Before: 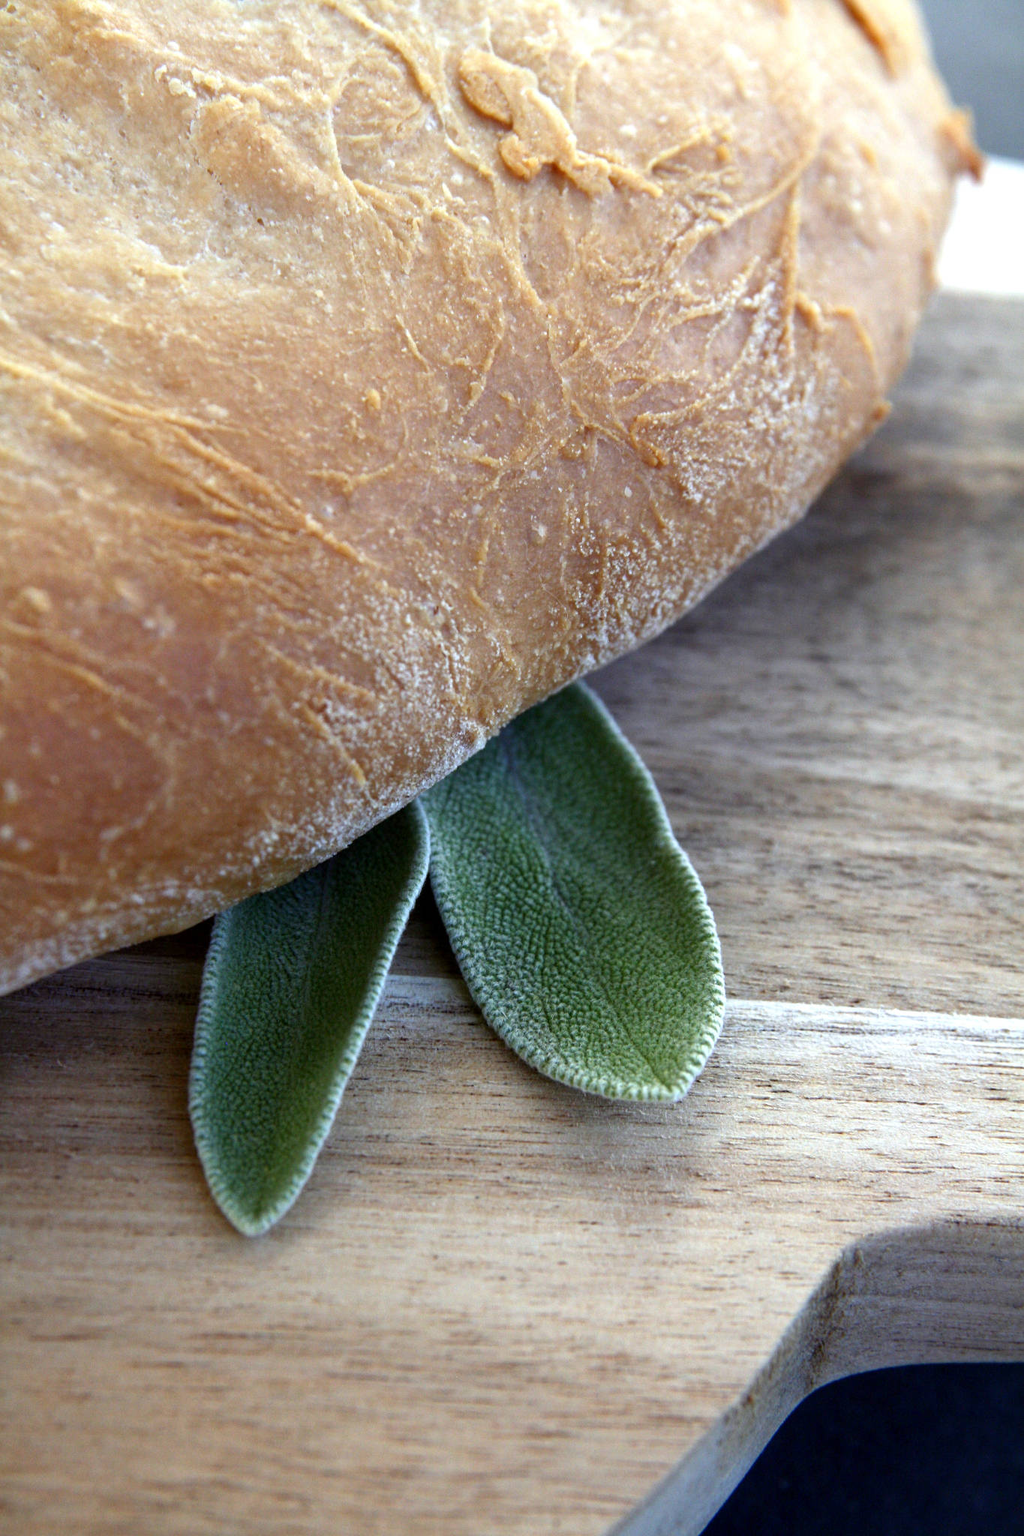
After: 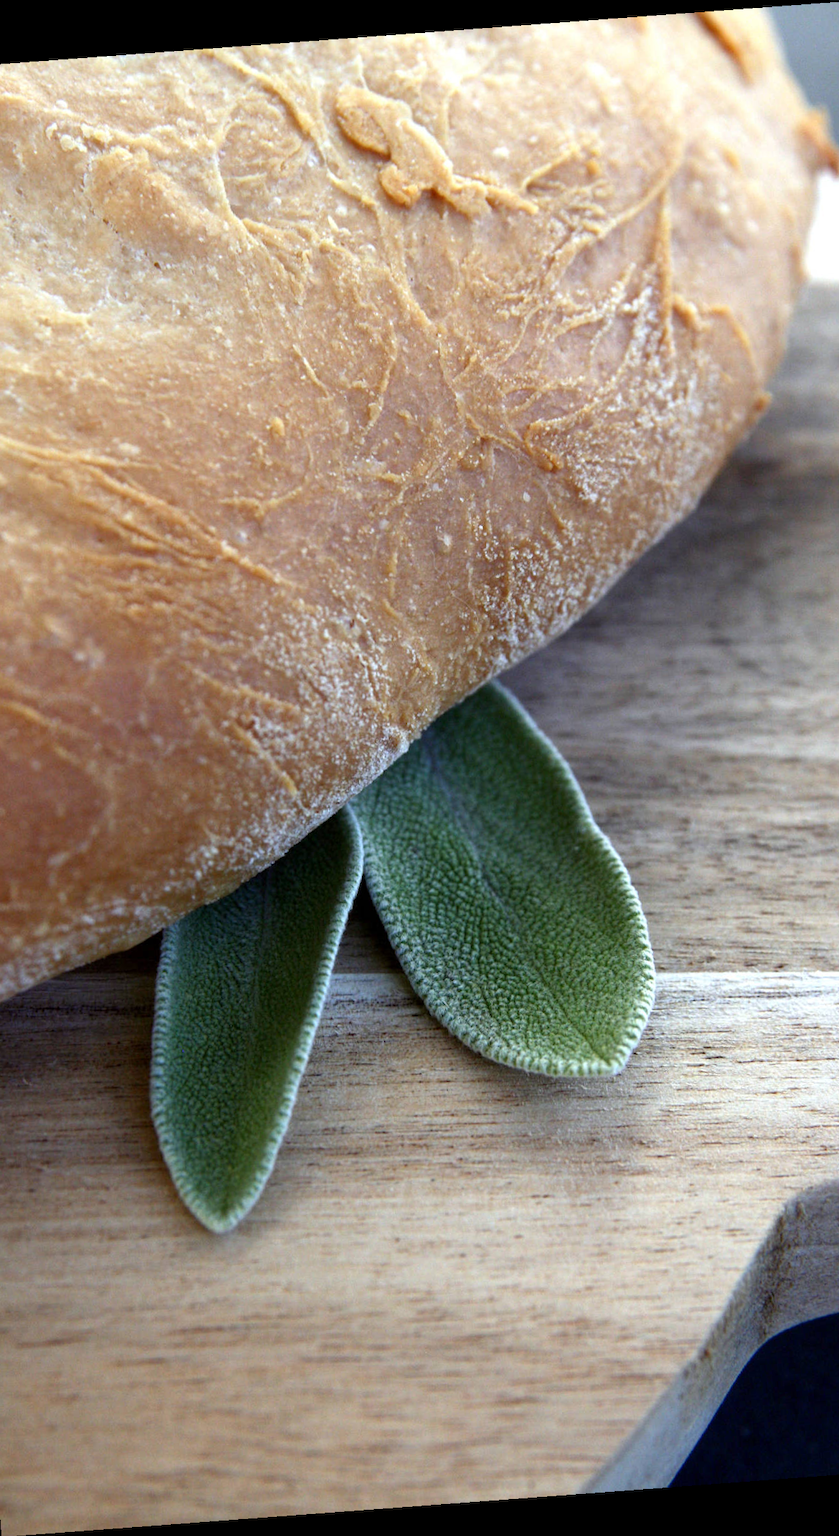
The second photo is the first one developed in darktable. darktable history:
crop: left 9.88%, right 12.664%
rotate and perspective: rotation -4.25°, automatic cropping off
